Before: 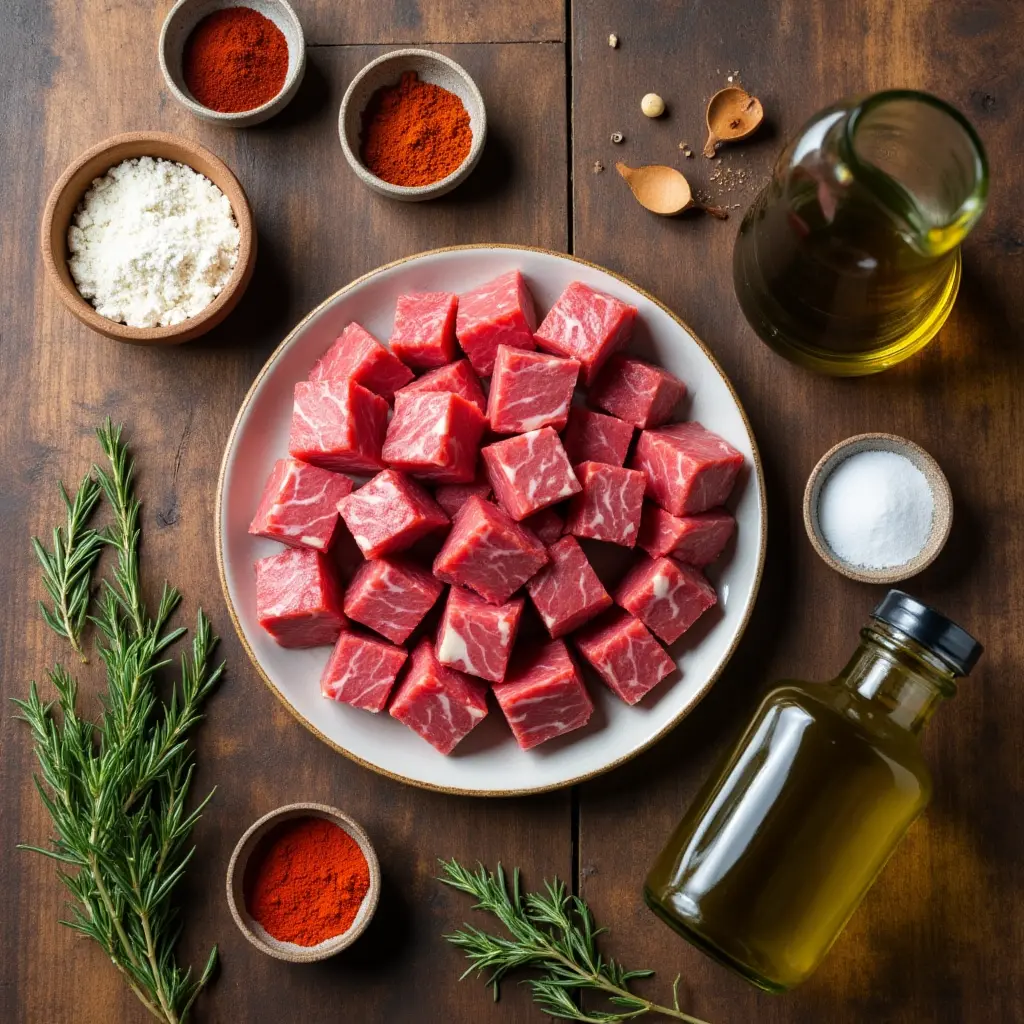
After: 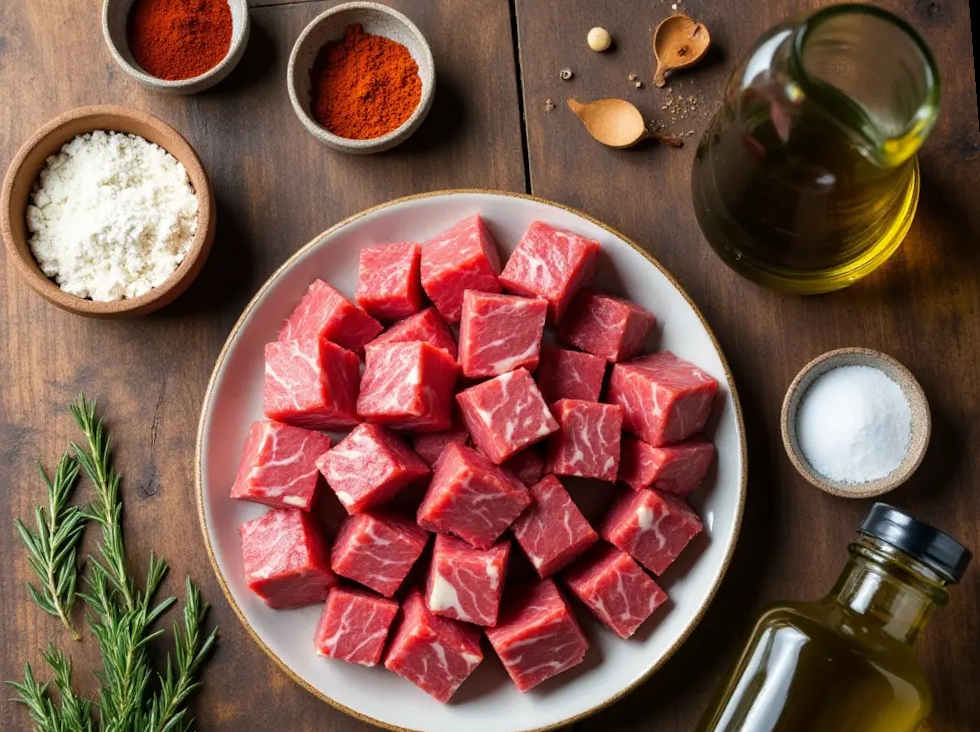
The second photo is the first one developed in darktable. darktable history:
crop: bottom 19.644%
rotate and perspective: rotation -4.57°, crop left 0.054, crop right 0.944, crop top 0.087, crop bottom 0.914
